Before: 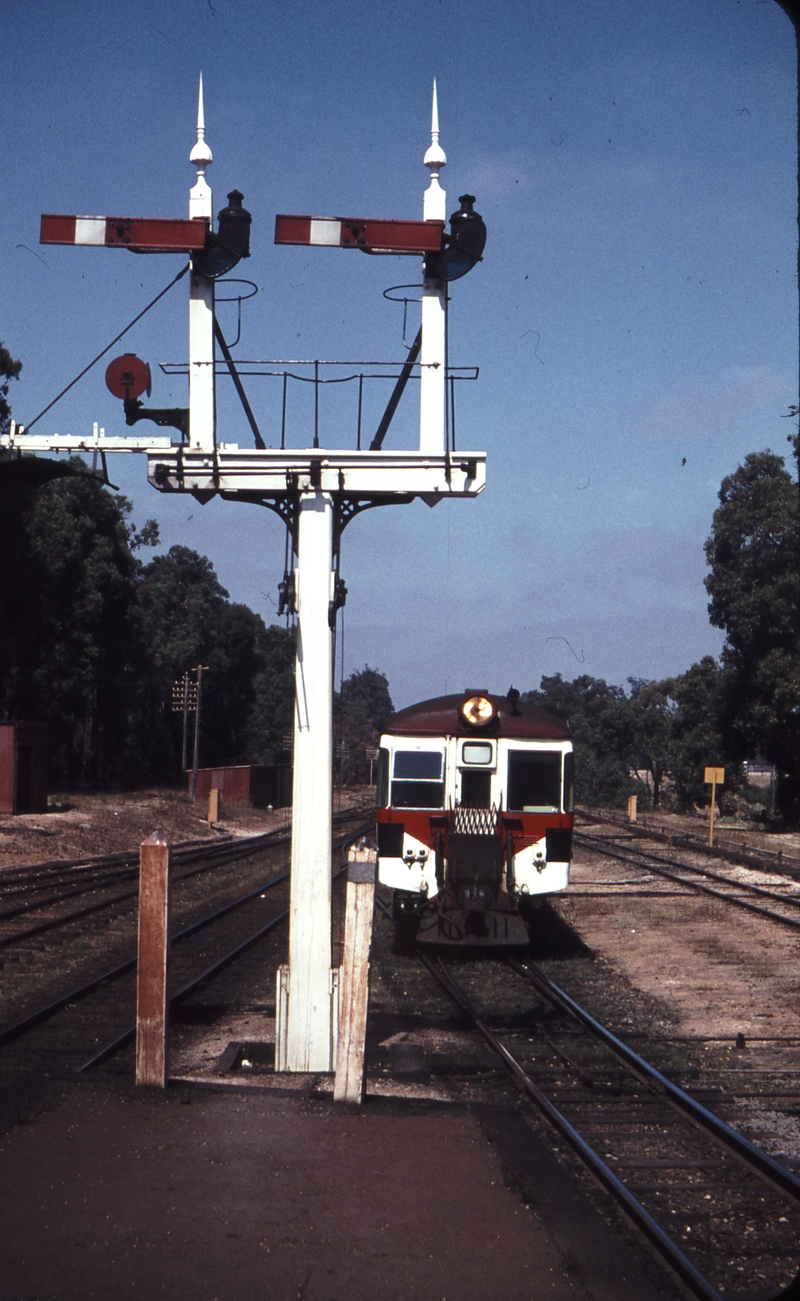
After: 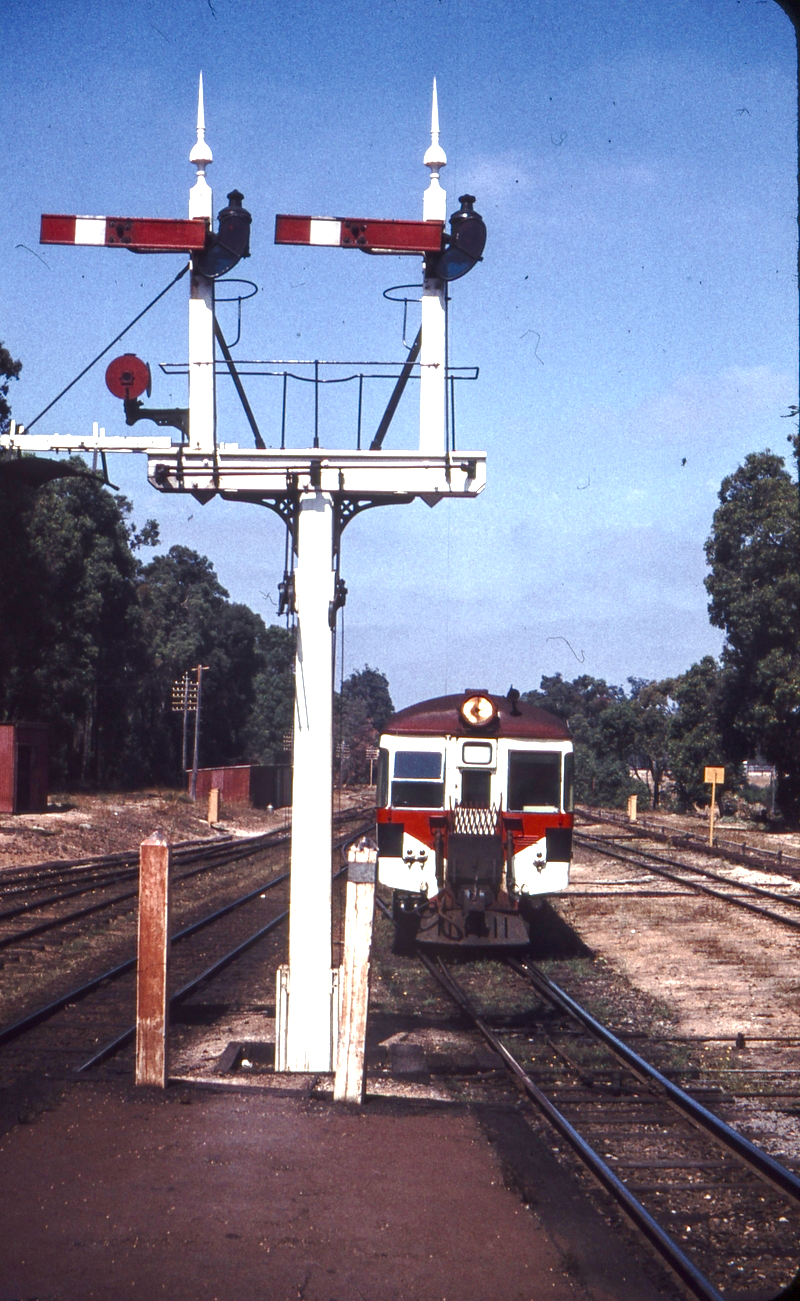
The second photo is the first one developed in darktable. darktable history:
exposure: black level correction 0, exposure 1.102 EV, compensate highlight preservation false
local contrast: on, module defaults
contrast brightness saturation: contrast 0.029, brightness -0.031
color balance rgb: perceptual saturation grading › global saturation 20%, perceptual saturation grading › highlights -49.611%, perceptual saturation grading › shadows 23.95%, global vibrance 30.927%
